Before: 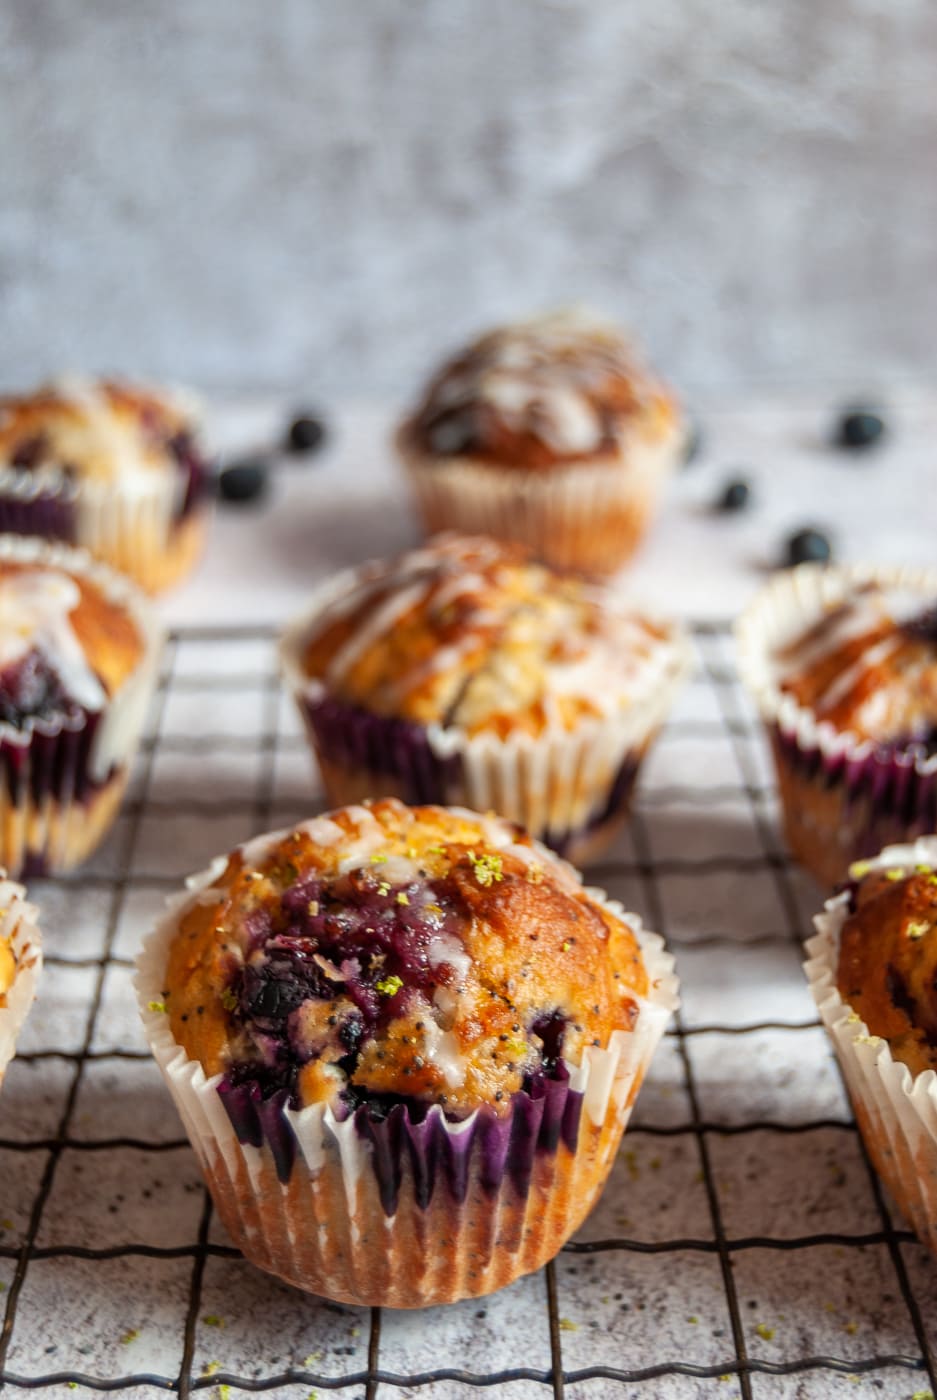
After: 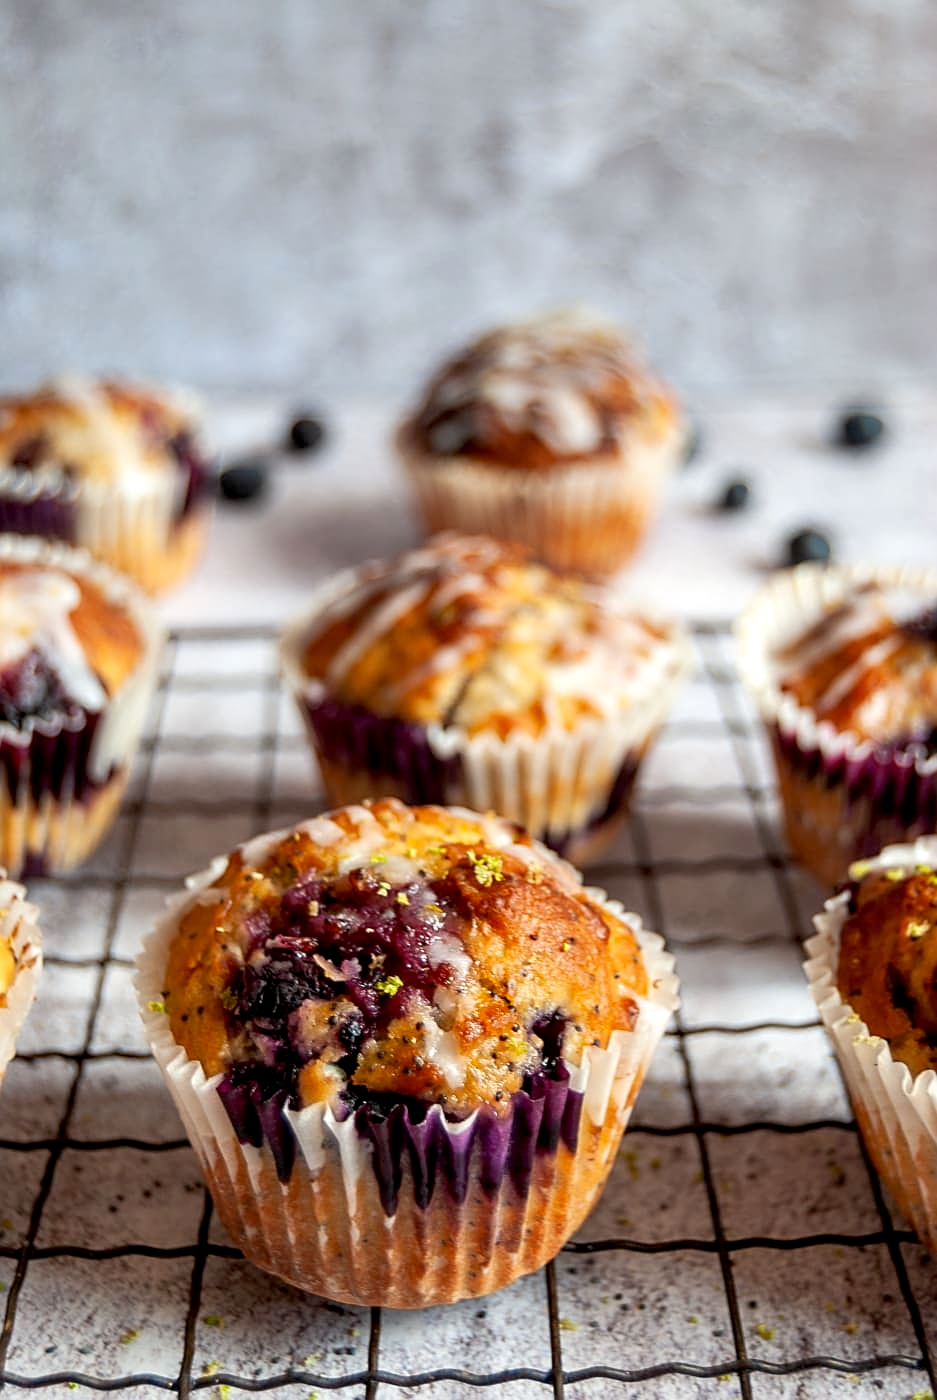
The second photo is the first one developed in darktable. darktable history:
exposure: black level correction 0.007, exposure 0.157 EV, compensate highlight preservation false
sharpen: on, module defaults
